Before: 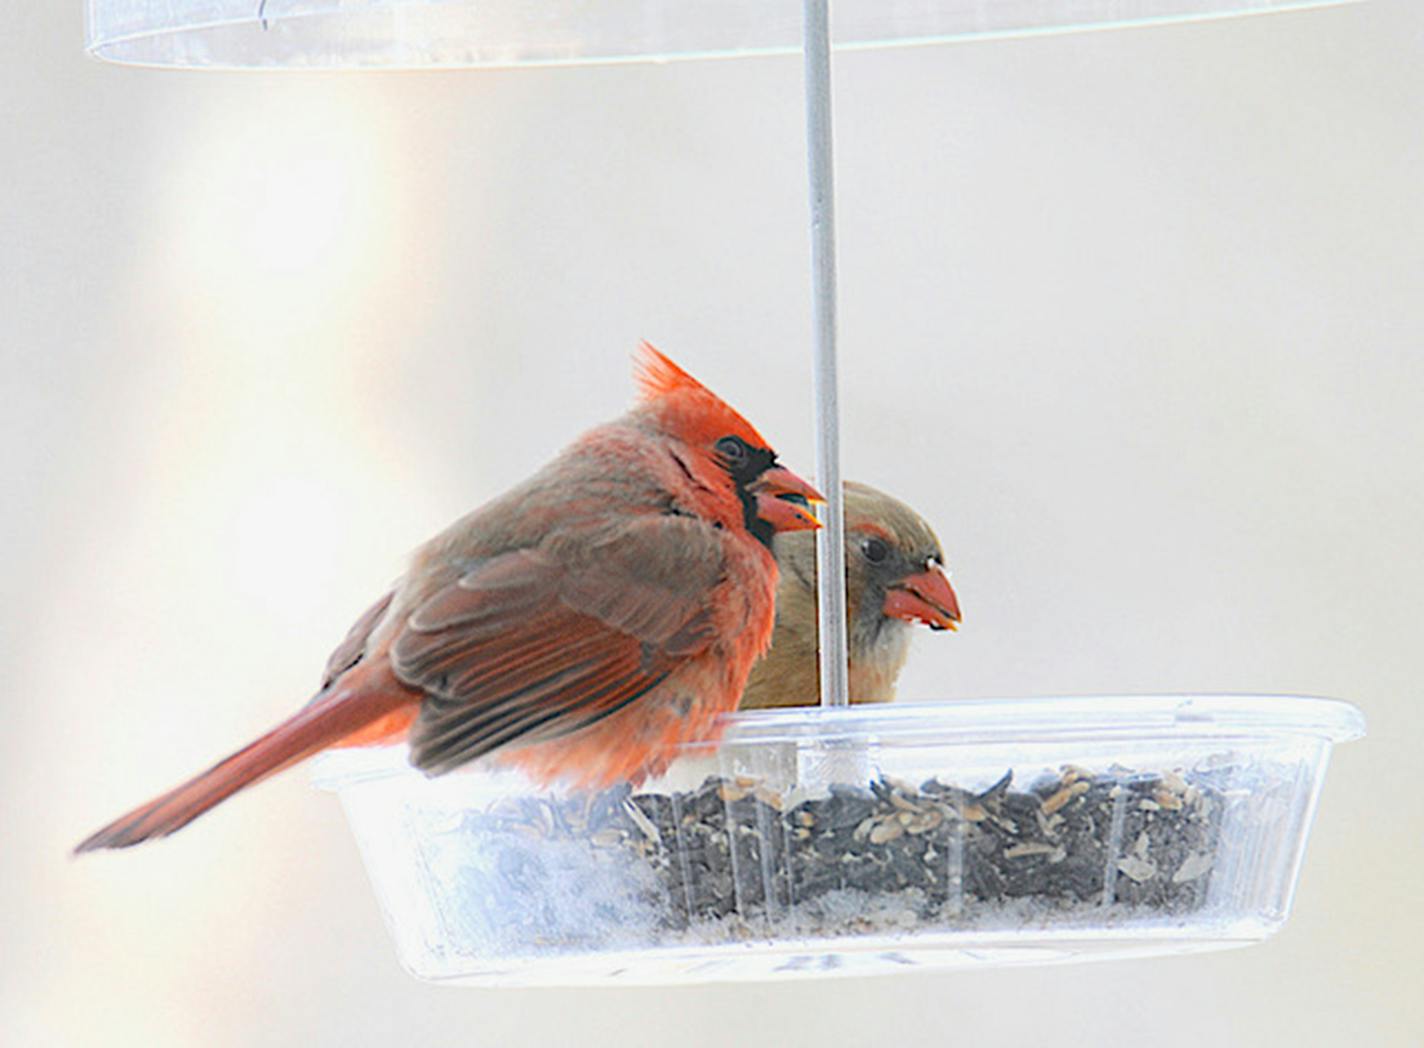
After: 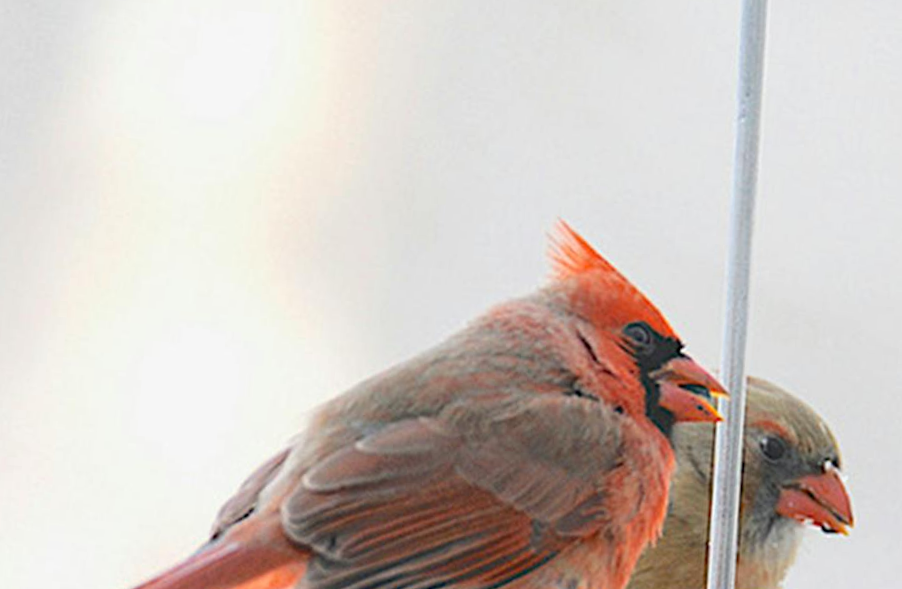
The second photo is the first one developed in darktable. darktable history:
crop and rotate: angle -4.86°, left 2.207%, top 6.751%, right 27.328%, bottom 30.699%
